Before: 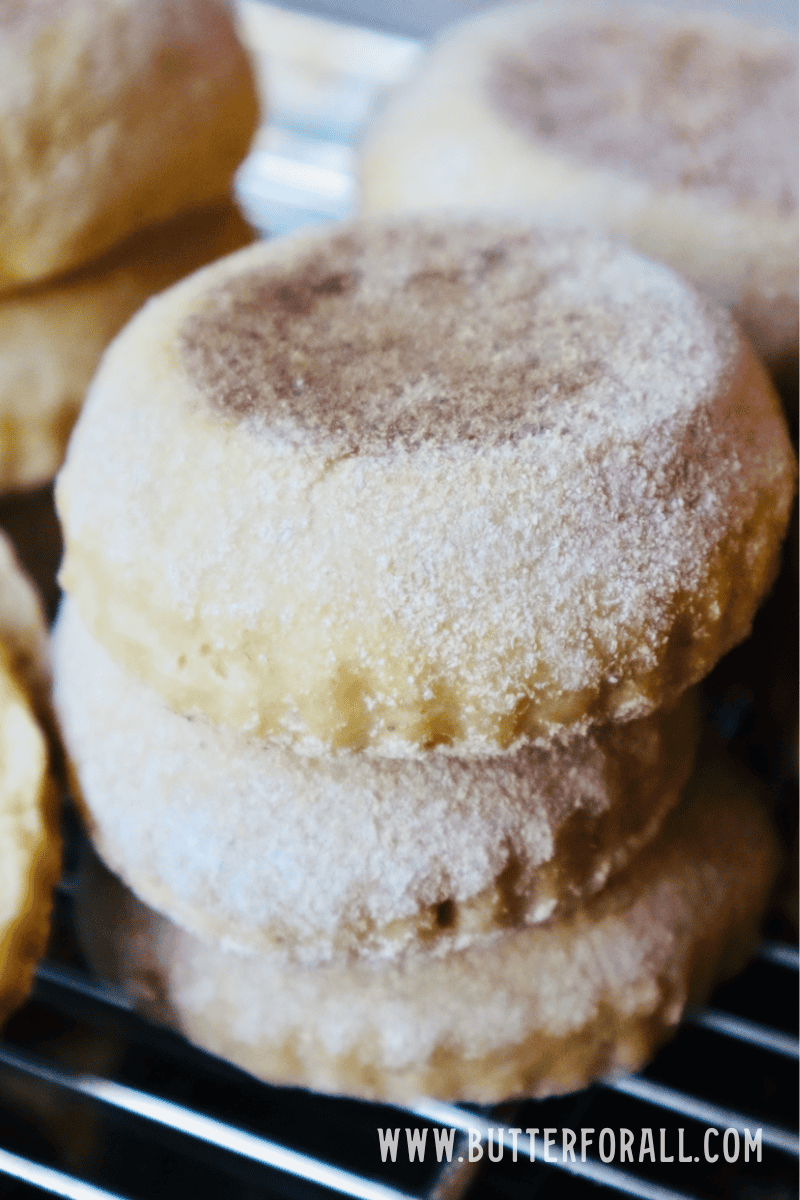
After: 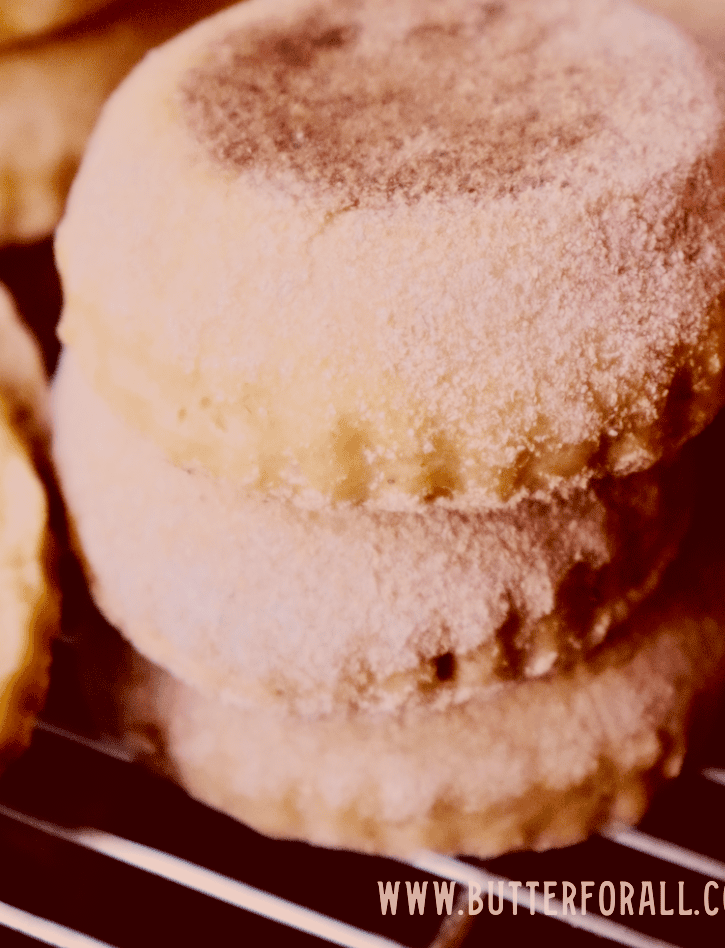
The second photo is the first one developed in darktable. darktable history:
crop: top 20.629%, right 9.37%, bottom 0.289%
filmic rgb: middle gray luminance 29.06%, black relative exposure -10.26 EV, white relative exposure 5.48 EV, threshold 2.97 EV, target black luminance 0%, hardness 3.97, latitude 1.08%, contrast 1.132, highlights saturation mix 5.64%, shadows ↔ highlights balance 15.43%, color science v6 (2022), enable highlight reconstruction true
color correction: highlights a* 9.33, highlights b* 8.63, shadows a* 39.75, shadows b* 39.9, saturation 0.803
